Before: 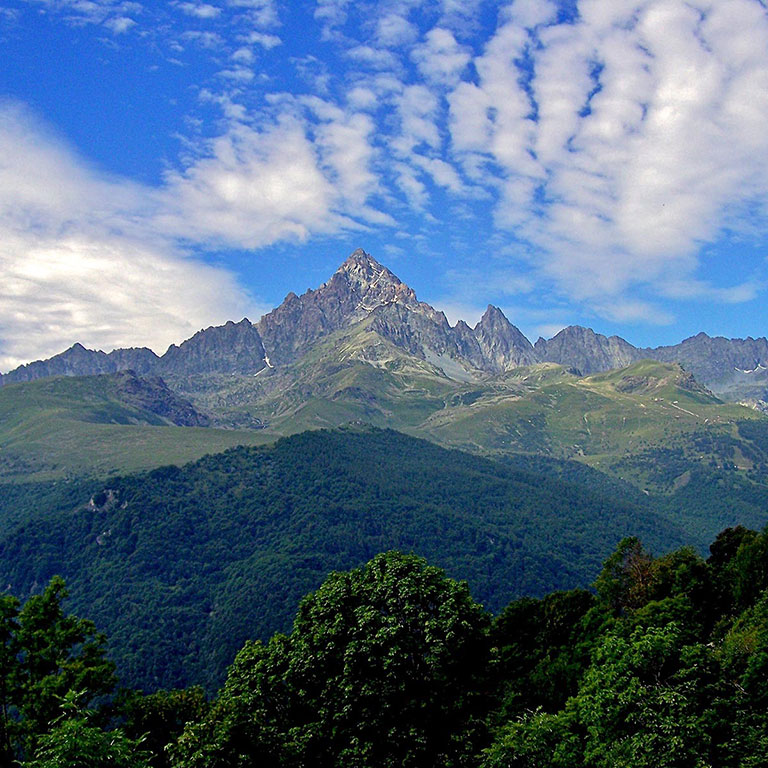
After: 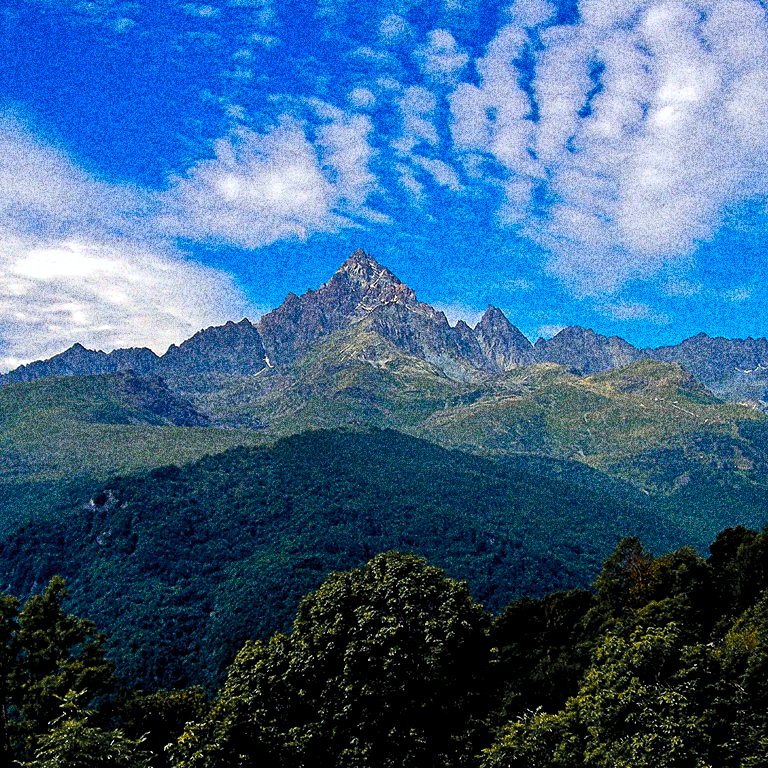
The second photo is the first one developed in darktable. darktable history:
shadows and highlights: radius 264.75, soften with gaussian
grain: coarseness 30.02 ISO, strength 100%
white balance: red 0.974, blue 1.044
color balance rgb: linear chroma grading › global chroma 15%, perceptual saturation grading › global saturation 30%
color zones: curves: ch1 [(0.263, 0.53) (0.376, 0.287) (0.487, 0.512) (0.748, 0.547) (1, 0.513)]; ch2 [(0.262, 0.45) (0.751, 0.477)], mix 31.98%
levels: levels [0.029, 0.545, 0.971]
